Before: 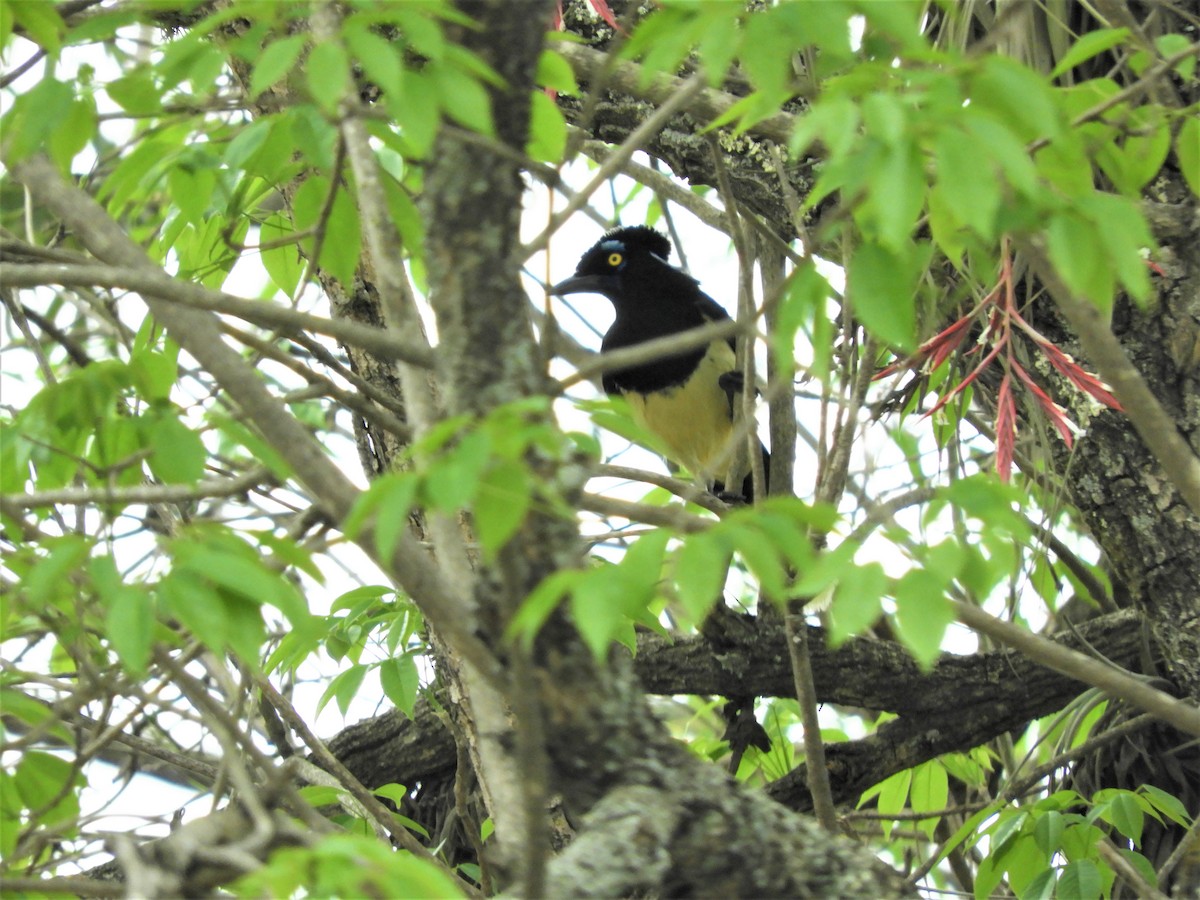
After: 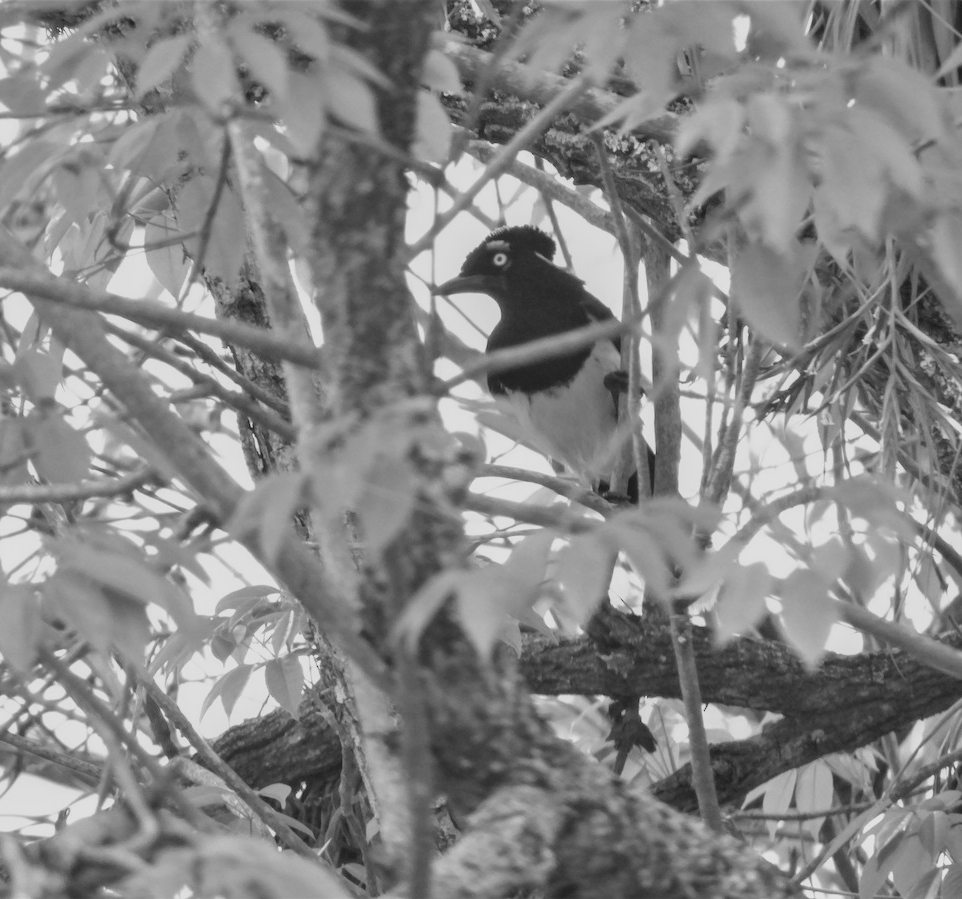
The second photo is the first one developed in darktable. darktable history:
monochrome: on, module defaults
contrast brightness saturation: contrast -0.28
local contrast: on, module defaults
crop and rotate: left 9.597%, right 10.195%
